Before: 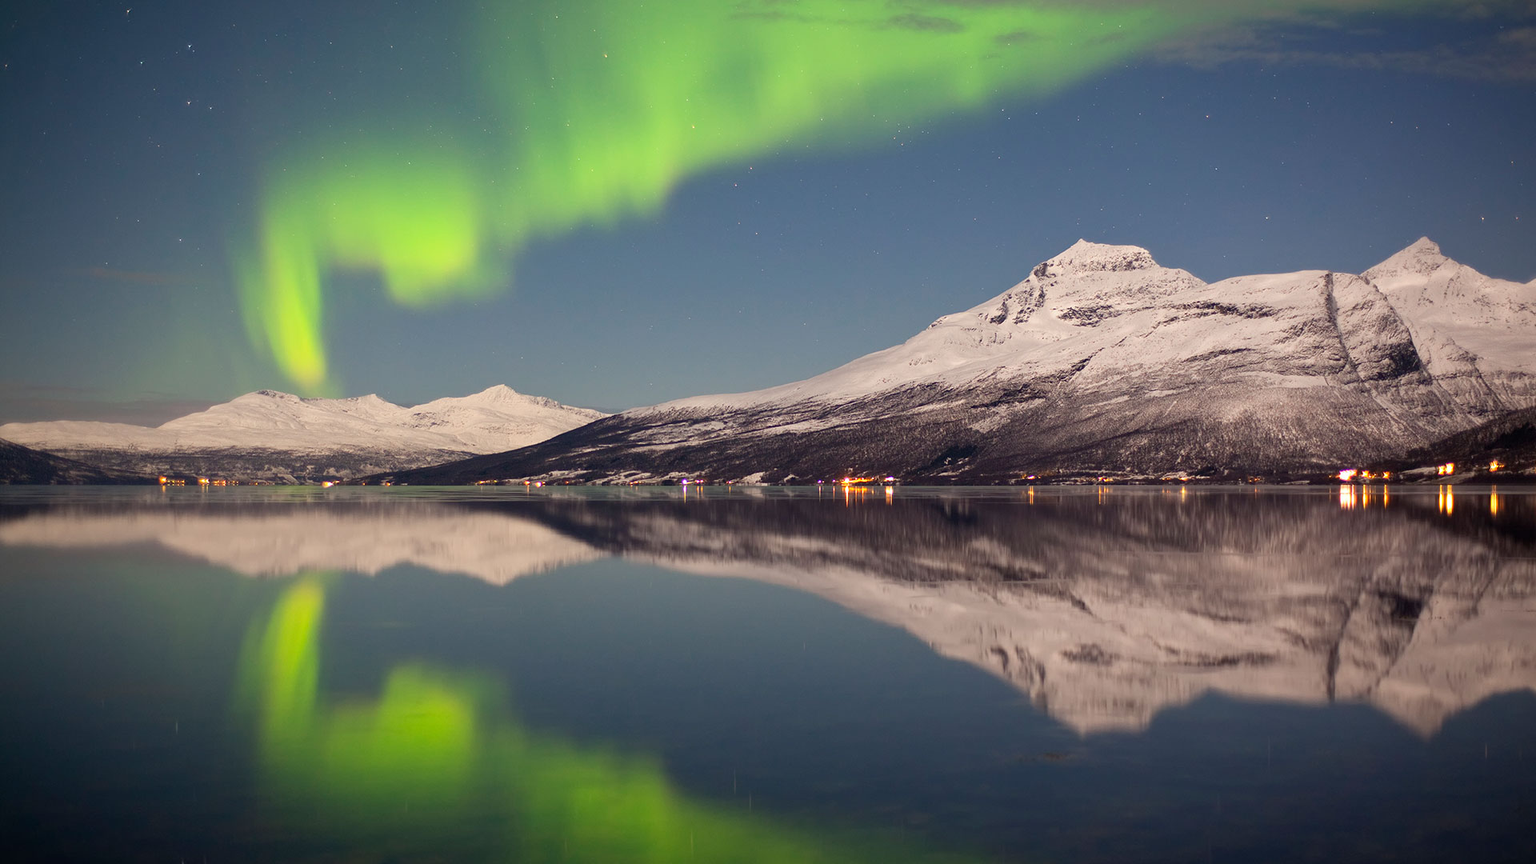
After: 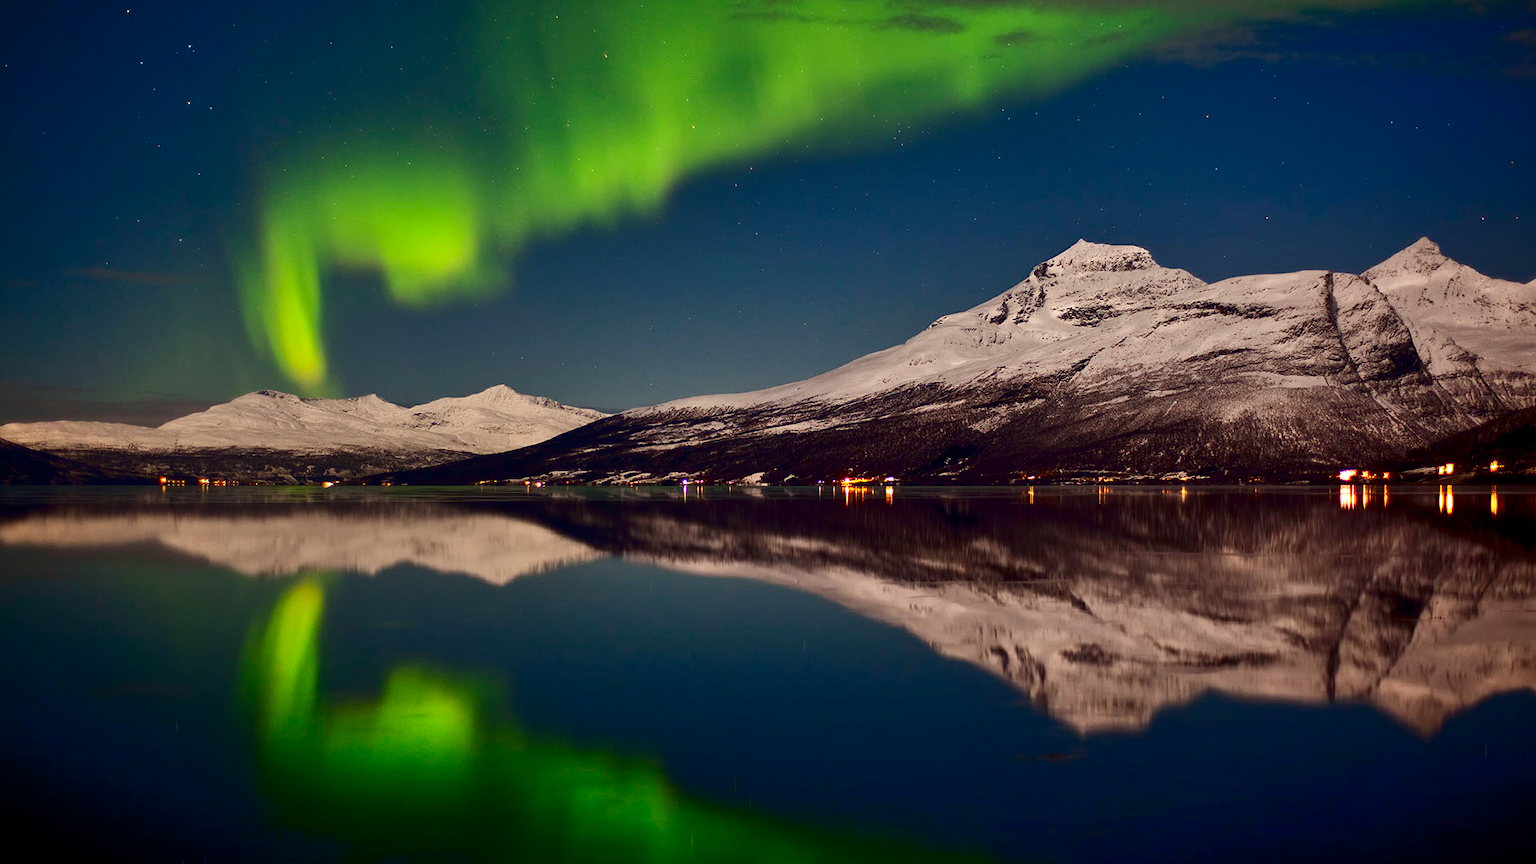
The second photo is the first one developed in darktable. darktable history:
shadows and highlights: low approximation 0.01, soften with gaussian
contrast brightness saturation: contrast 0.09, brightness -0.59, saturation 0.17
levels: mode automatic, black 0.023%, white 99.97%, levels [0.062, 0.494, 0.925]
